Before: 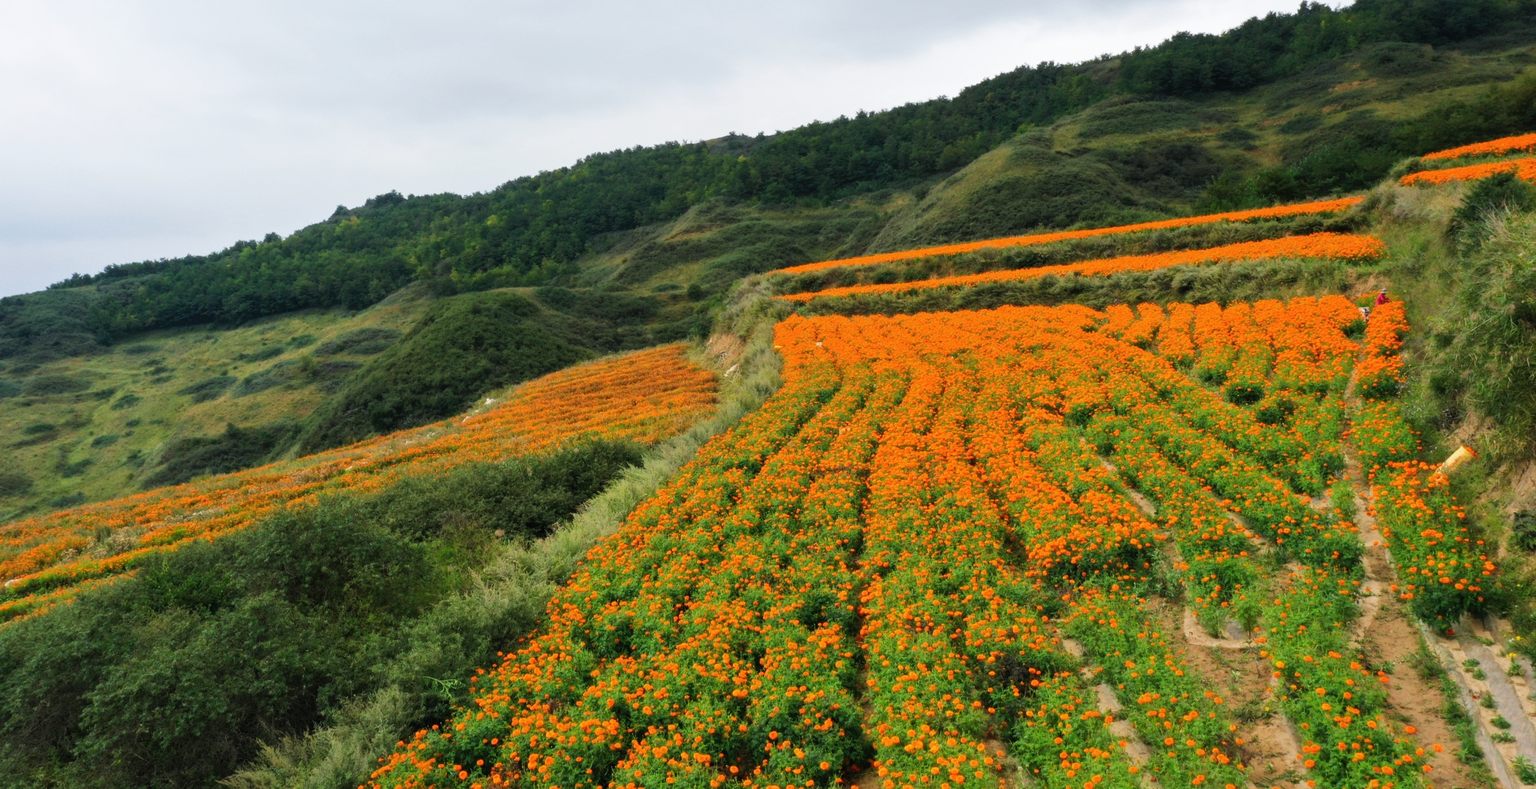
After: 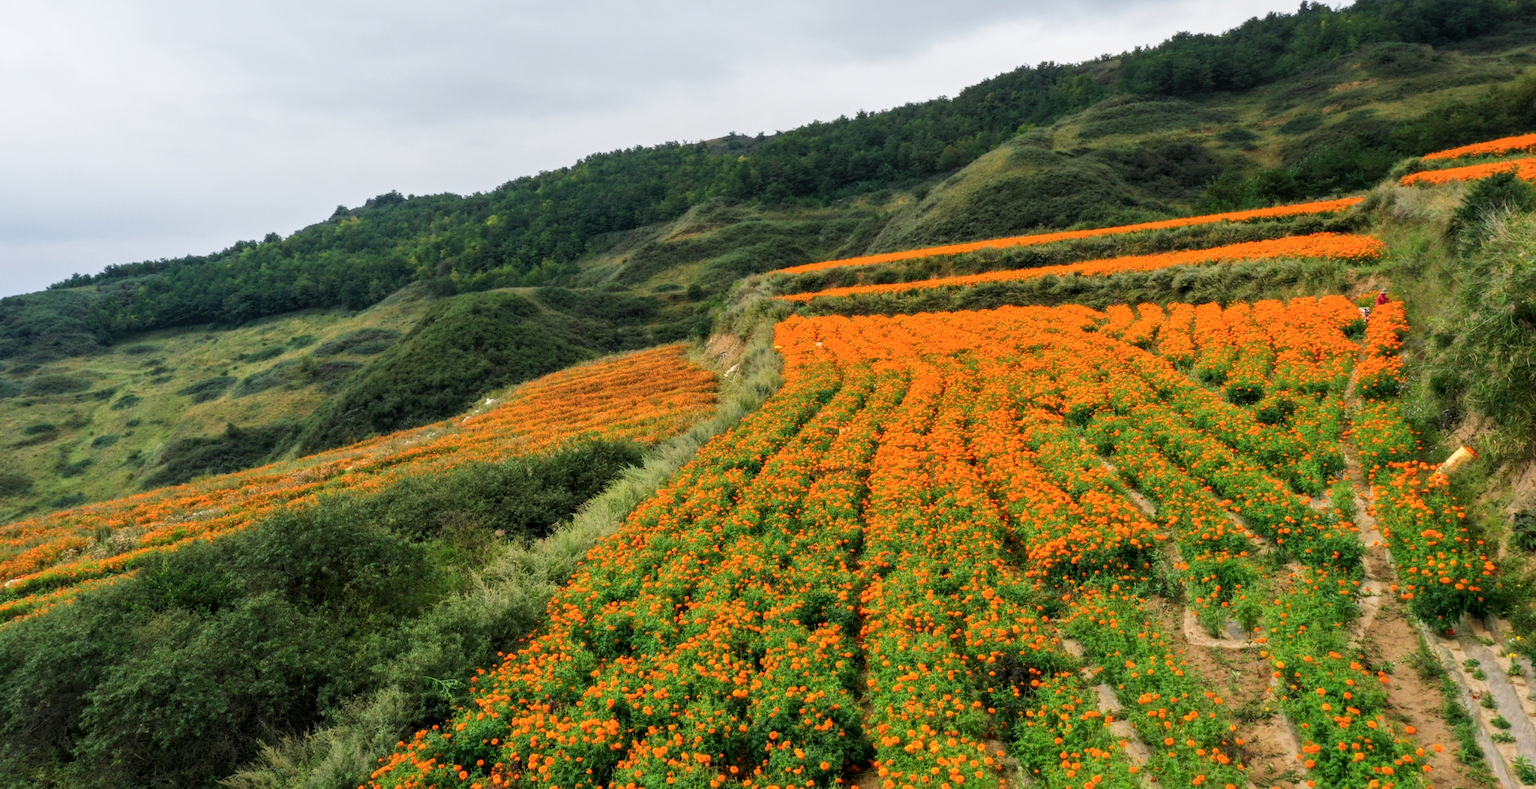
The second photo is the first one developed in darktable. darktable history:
color correction: highlights a* 0.076, highlights b* -0.259
local contrast: on, module defaults
